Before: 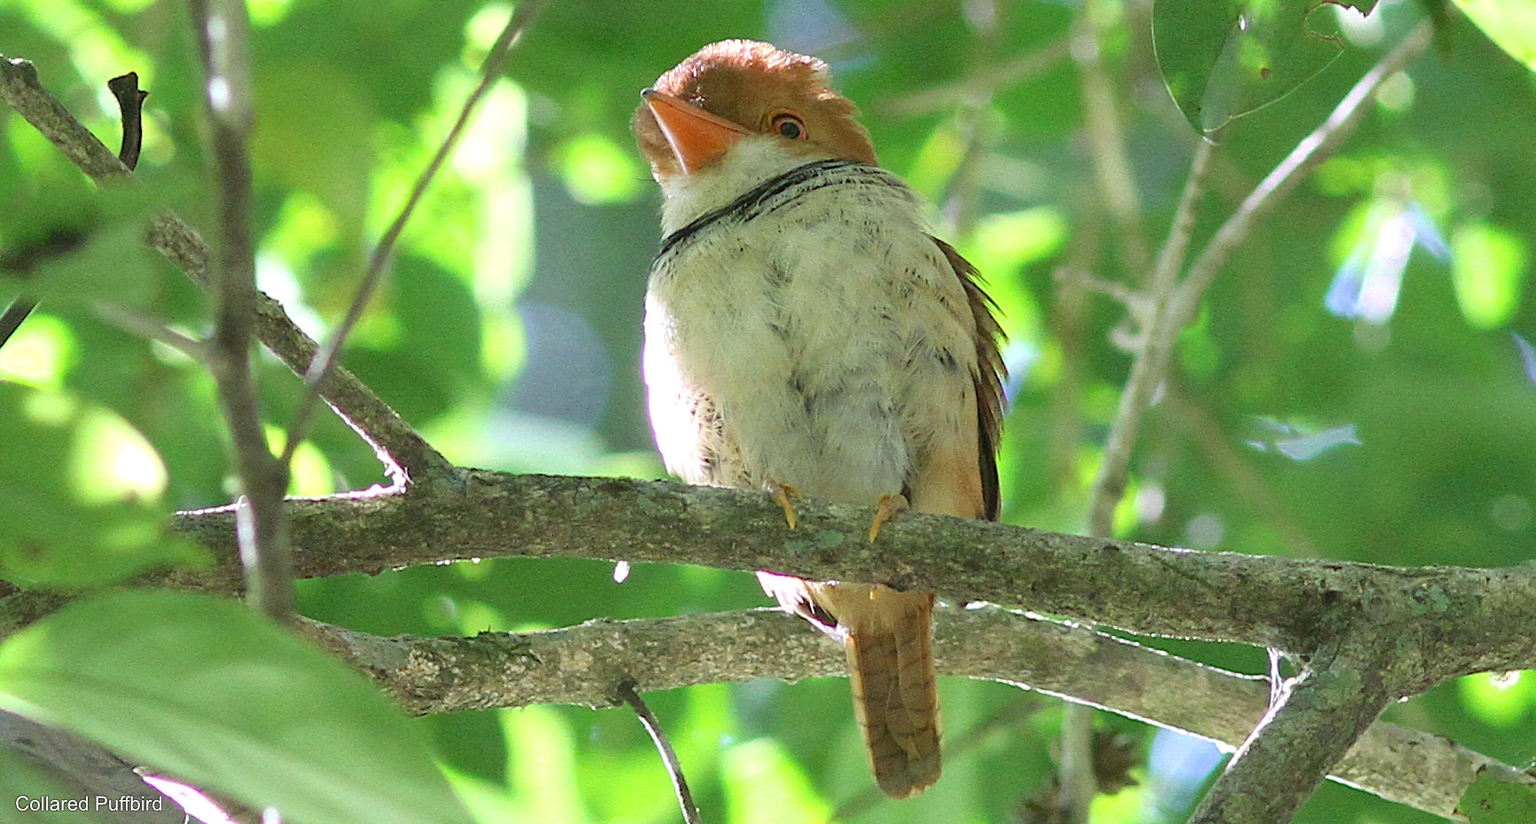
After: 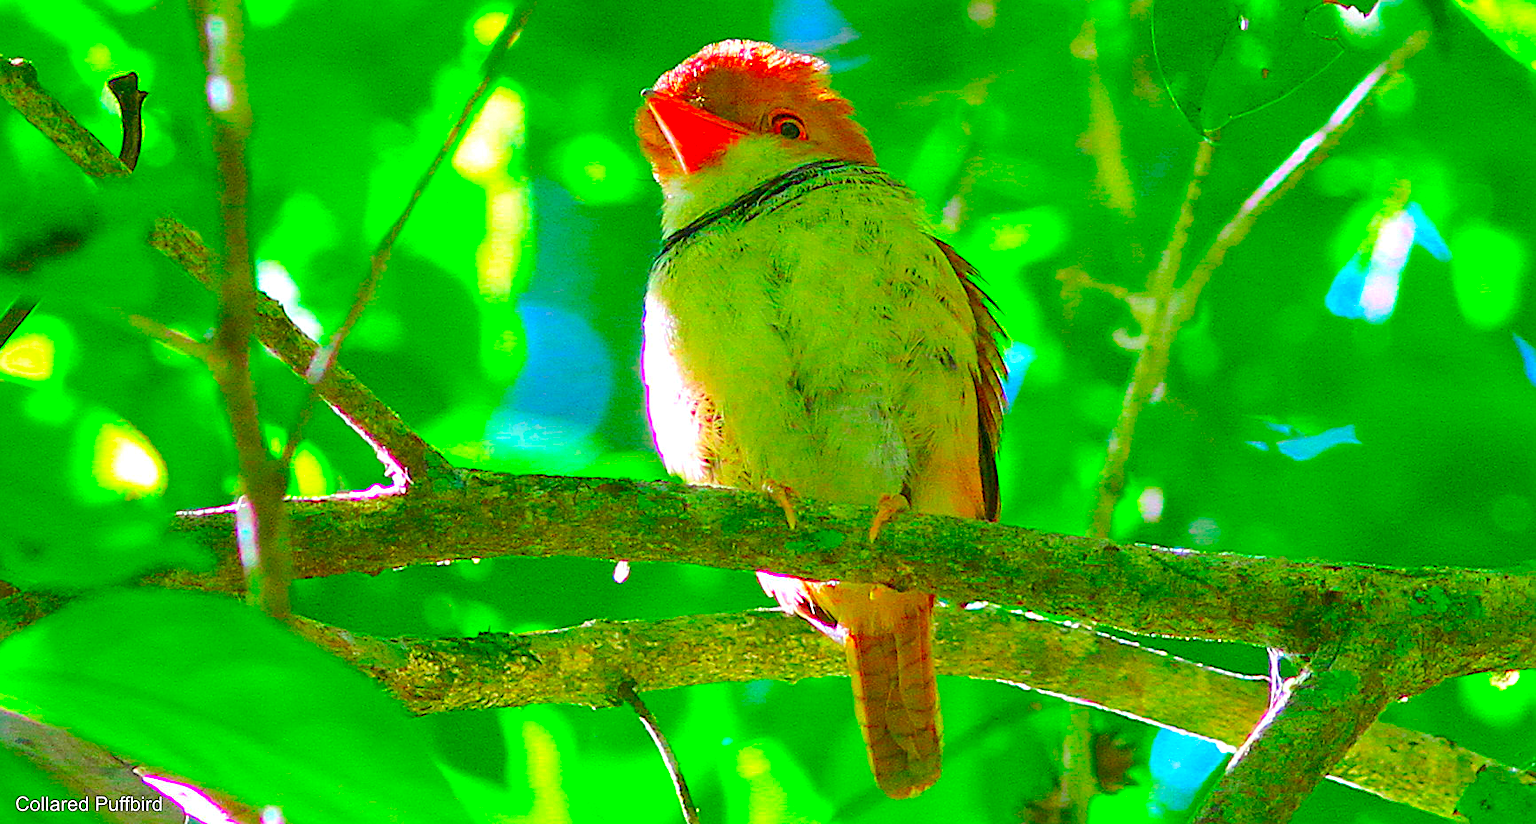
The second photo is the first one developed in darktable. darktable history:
sharpen: on, module defaults
color balance rgb: perceptual saturation grading › global saturation 25%, perceptual brilliance grading › mid-tones 10%, perceptual brilliance grading › shadows 15%, global vibrance 20%
color correction: saturation 3
